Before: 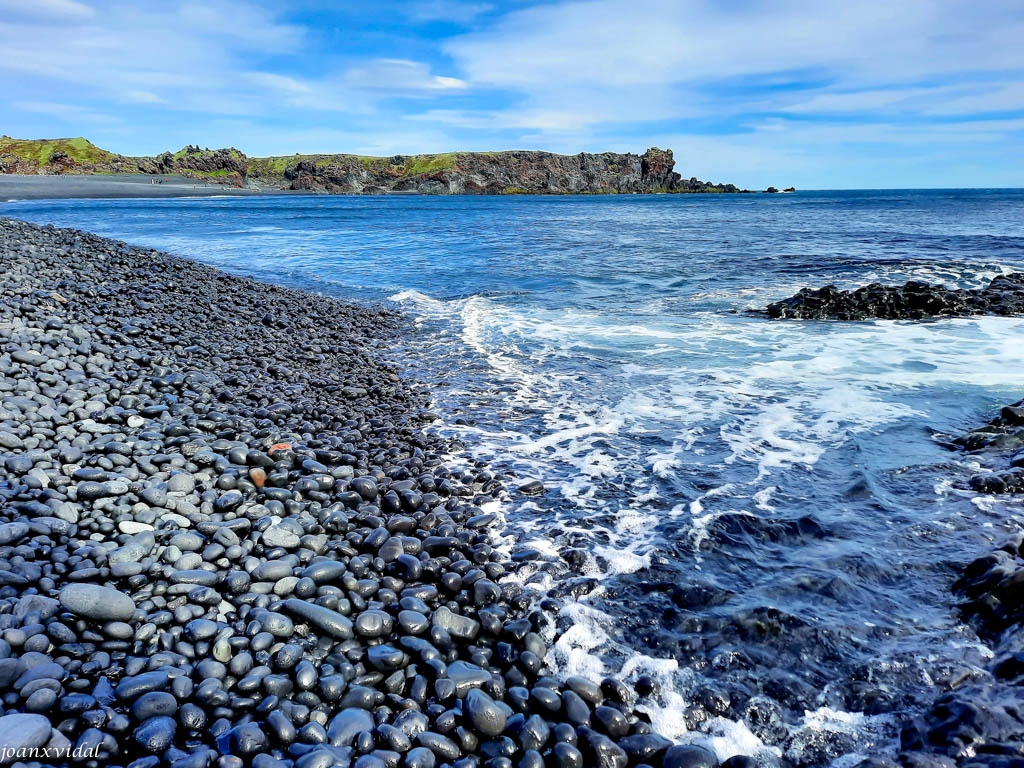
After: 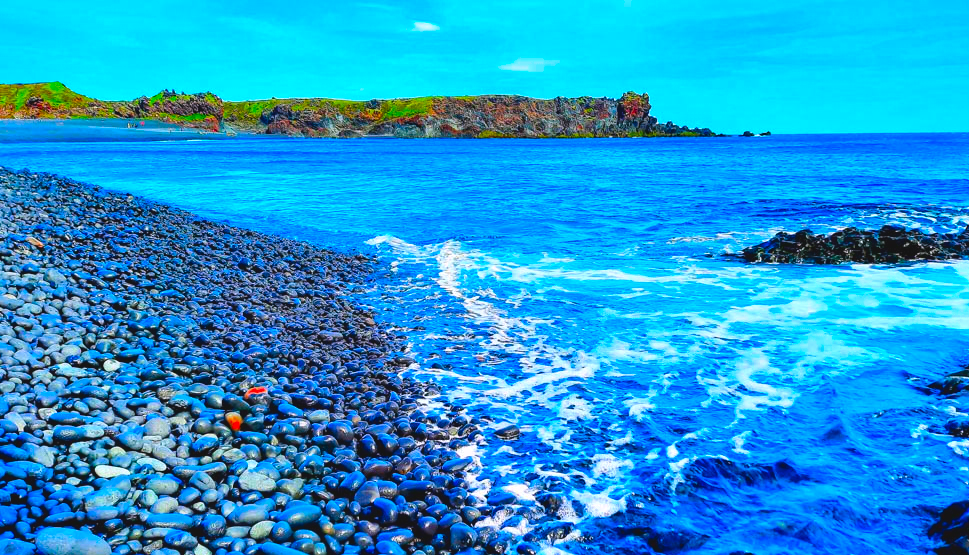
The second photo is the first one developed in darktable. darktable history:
crop: left 2.356%, top 7.359%, right 3.004%, bottom 20.326%
color correction: highlights a* 1.66, highlights b* -1.89, saturation 2.52
contrast brightness saturation: saturation 0.512
color balance rgb: power › hue 63.25°, global offset › luminance 0.729%, perceptual saturation grading › global saturation 0.596%, global vibrance 9.835%
